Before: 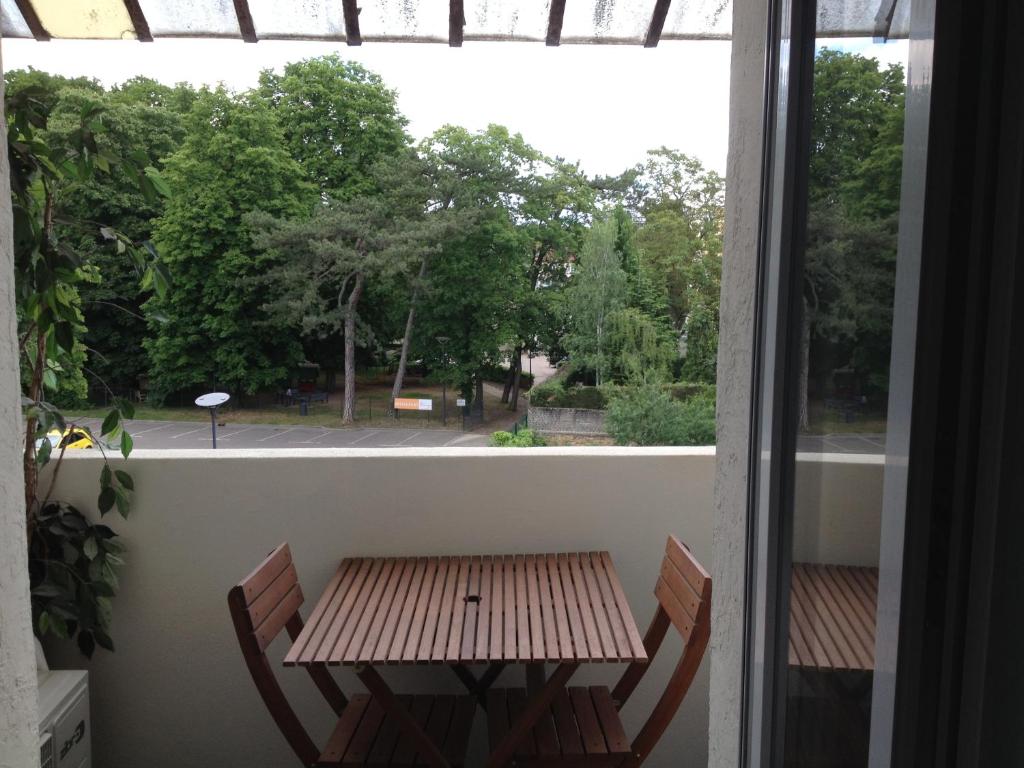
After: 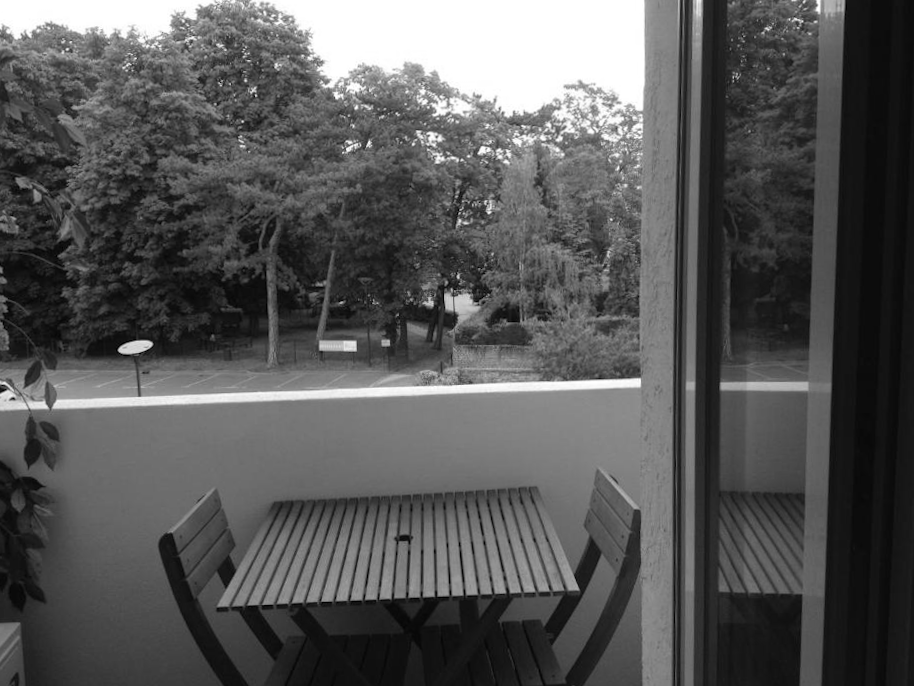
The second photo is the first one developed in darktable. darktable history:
monochrome: on, module defaults
crop and rotate: angle 1.96°, left 5.673%, top 5.673%
rotate and perspective: rotation 0.174°, lens shift (vertical) 0.013, lens shift (horizontal) 0.019, shear 0.001, automatic cropping original format, crop left 0.007, crop right 0.991, crop top 0.016, crop bottom 0.997
